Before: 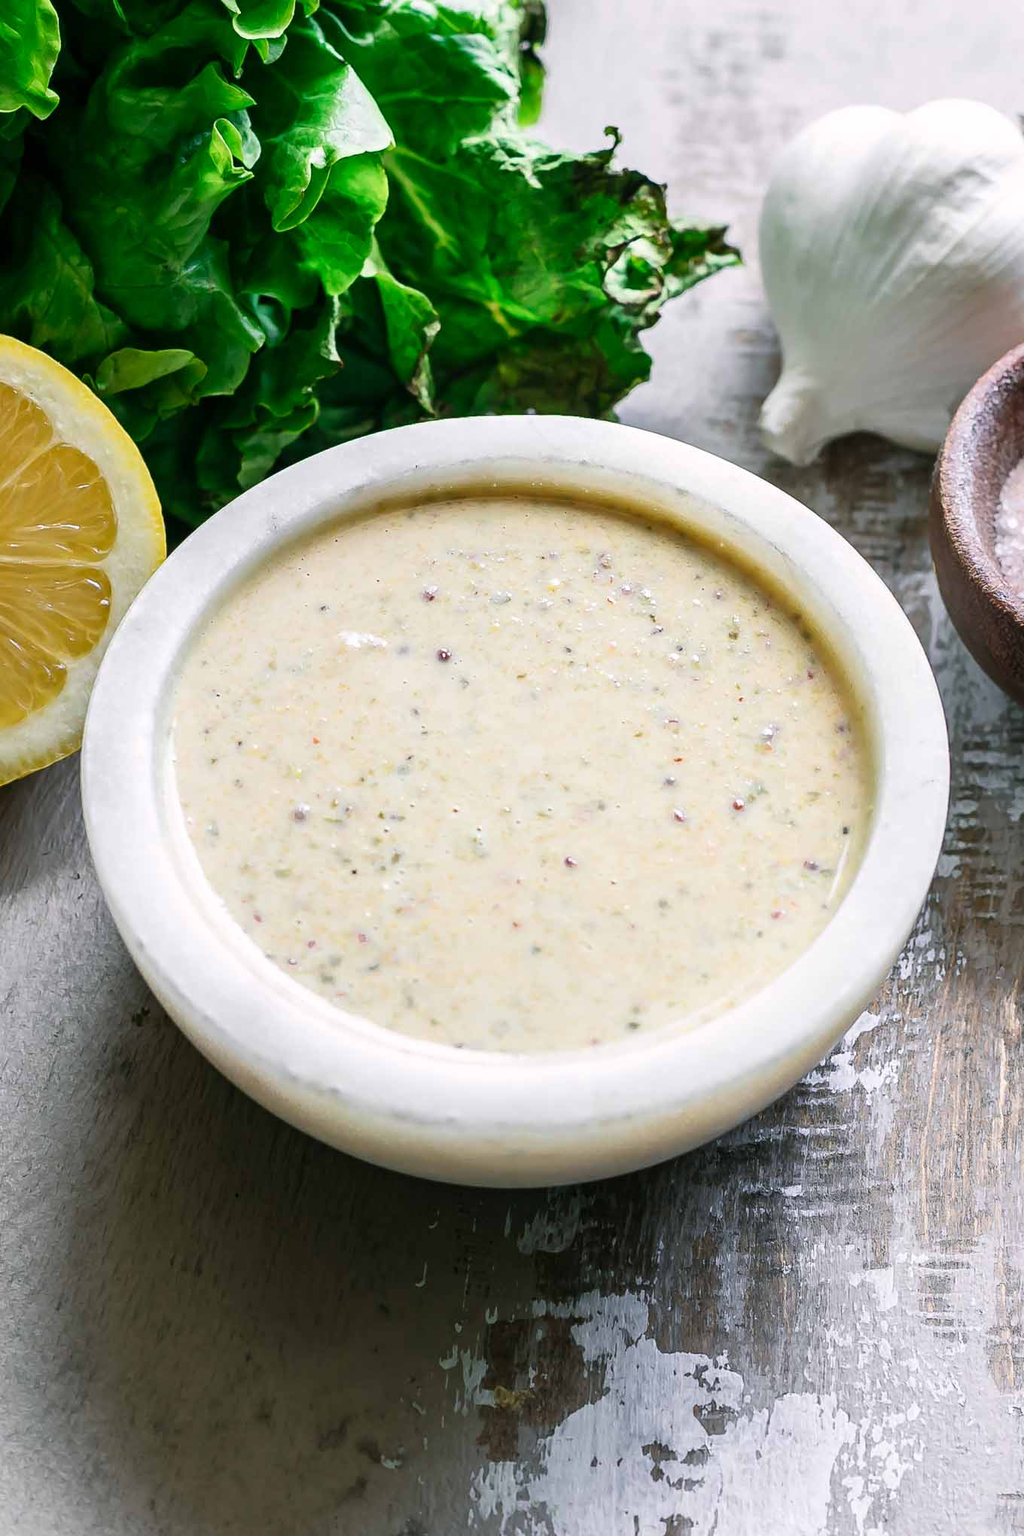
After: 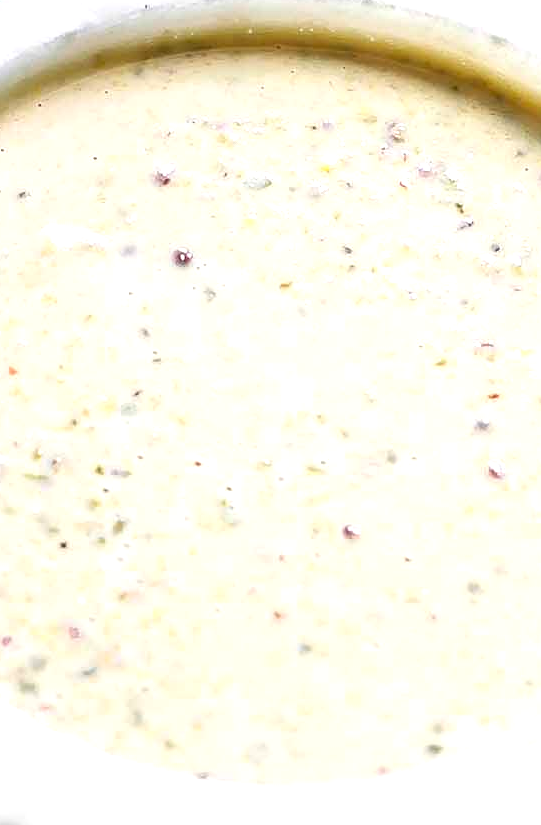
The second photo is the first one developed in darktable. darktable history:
crop: left 29.976%, top 30.095%, right 30.2%, bottom 29.43%
exposure: black level correction 0, exposure 0.499 EV, compensate highlight preservation false
